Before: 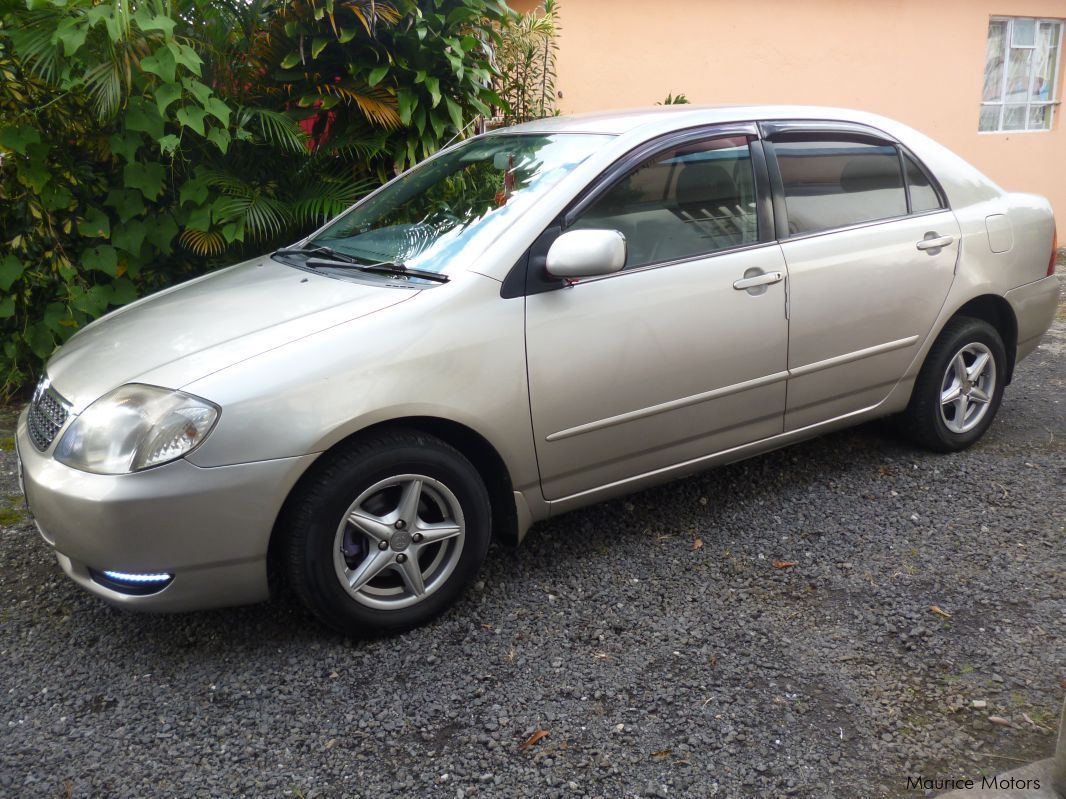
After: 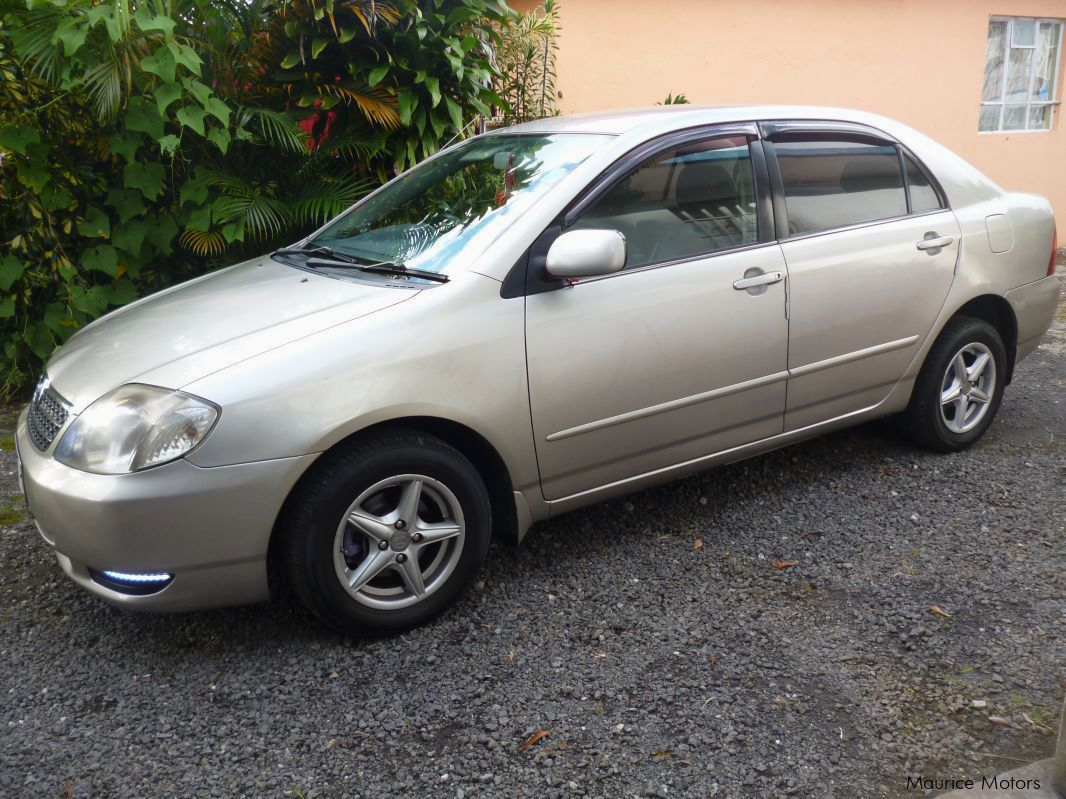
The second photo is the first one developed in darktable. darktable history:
exposure: exposure -0.05 EV
